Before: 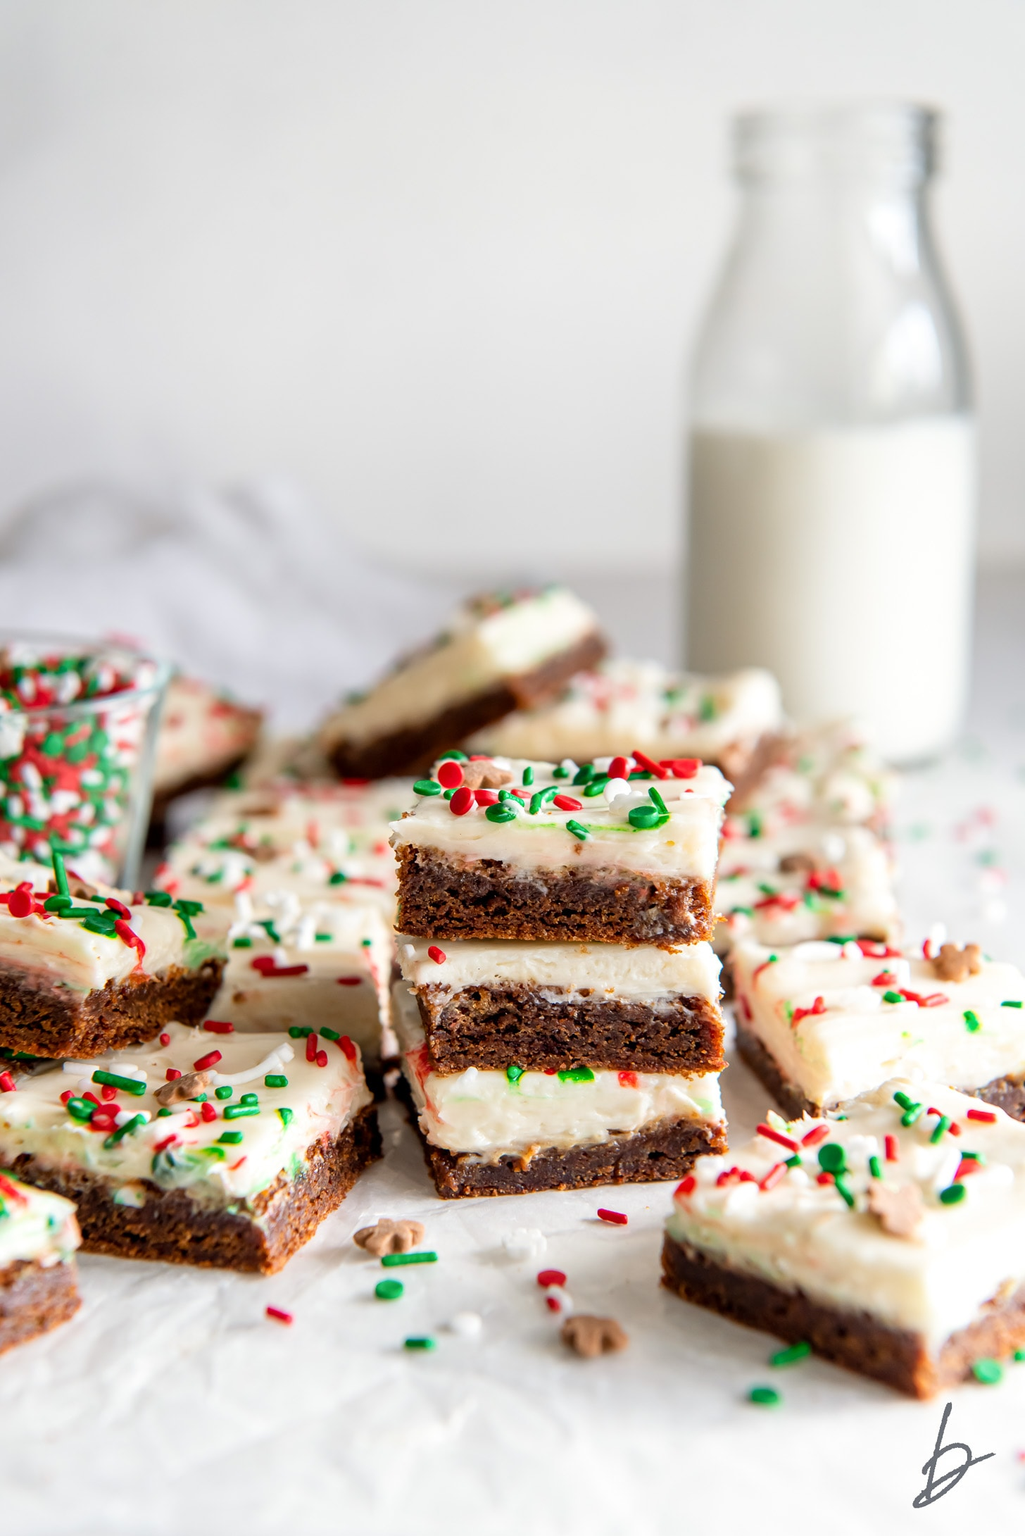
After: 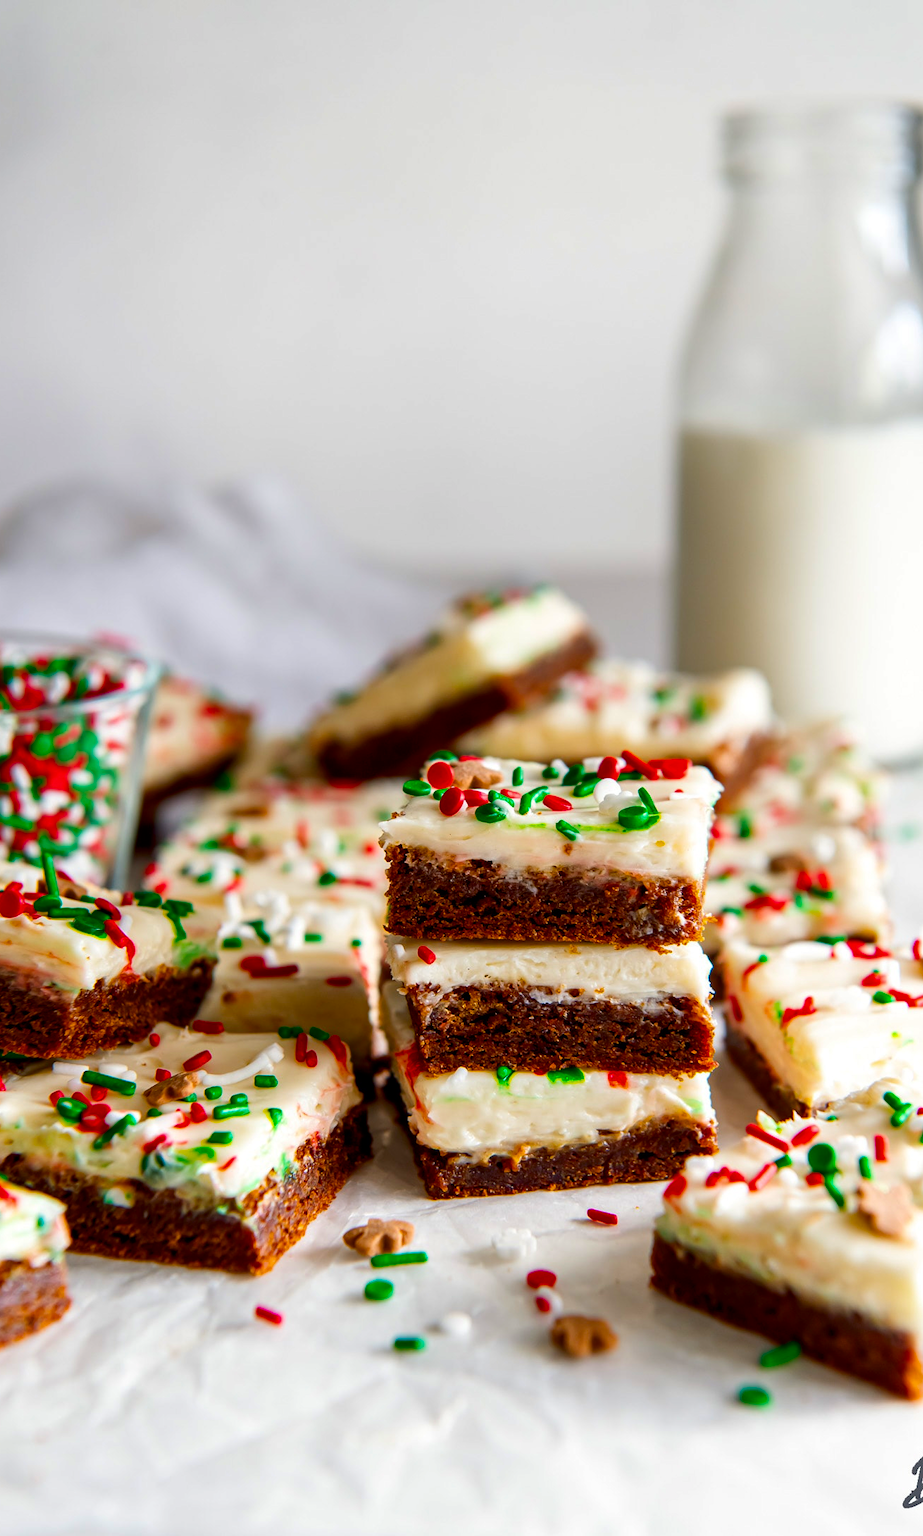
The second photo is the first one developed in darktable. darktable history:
crop and rotate: left 1.088%, right 8.807%
color balance rgb: linear chroma grading › global chroma 15%, perceptual saturation grading › global saturation 30%
contrast brightness saturation: brightness -0.2, saturation 0.08
